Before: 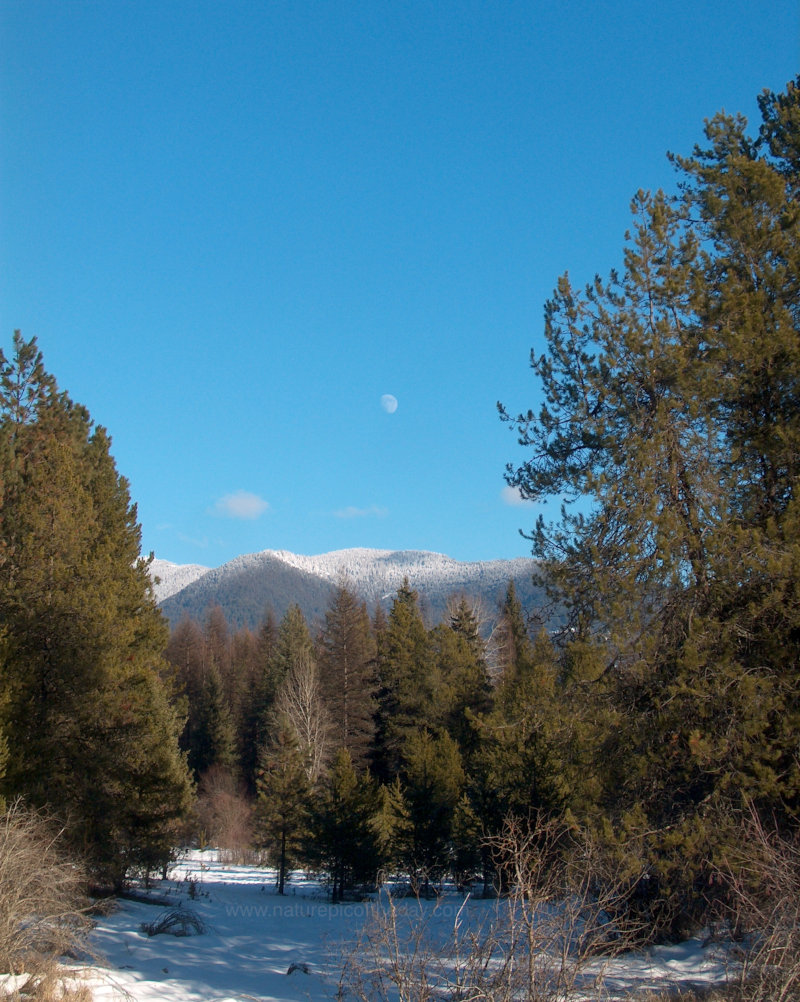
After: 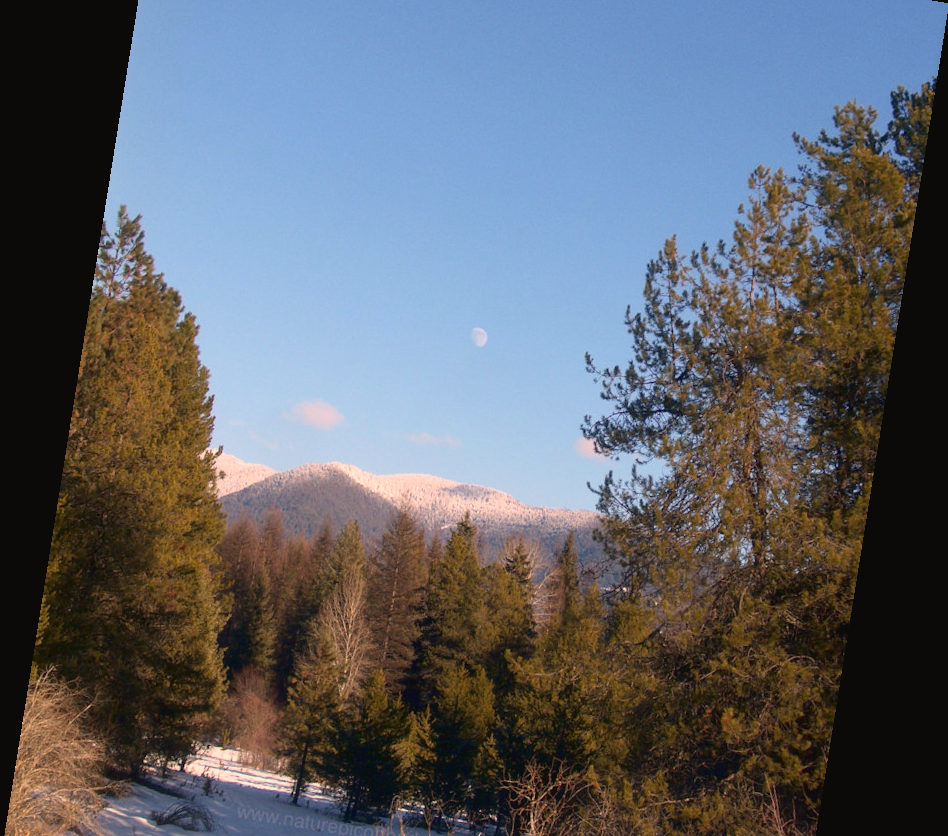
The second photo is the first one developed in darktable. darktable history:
crop: top 11.038%, bottom 13.962%
rotate and perspective: rotation 9.12°, automatic cropping off
tone curve: curves: ch0 [(0, 0.028) (0.138, 0.156) (0.468, 0.516) (0.754, 0.823) (1, 1)], color space Lab, linked channels, preserve colors none
color correction: highlights a* 17.88, highlights b* 18.79
